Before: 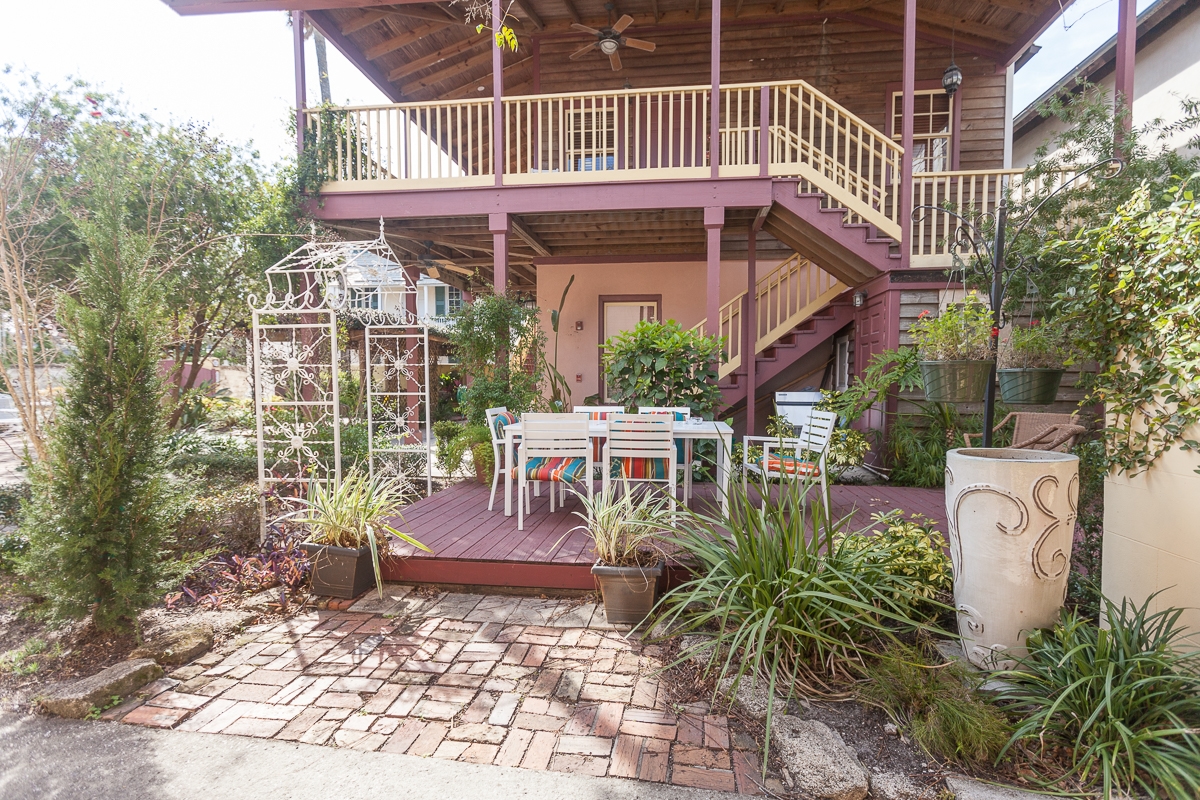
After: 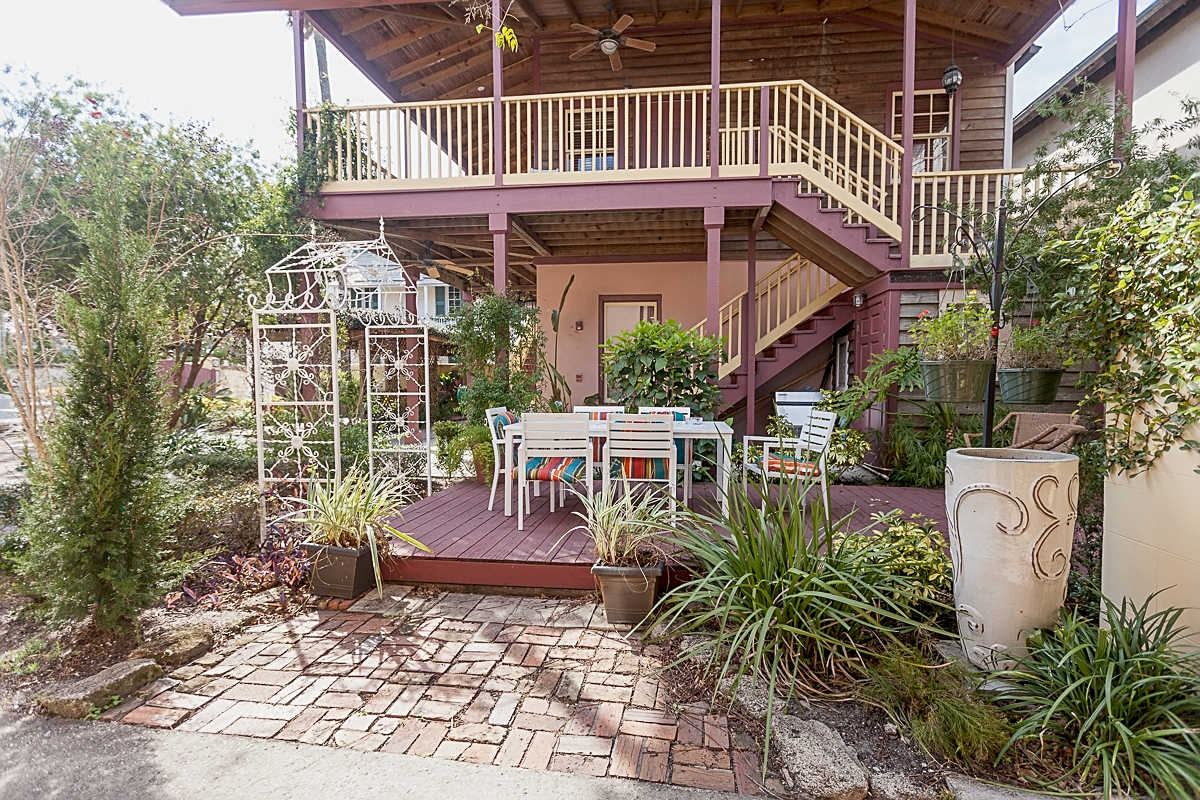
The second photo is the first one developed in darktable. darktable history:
exposure: black level correction 0.009, exposure -0.159 EV, compensate highlight preservation false
sharpen: on, module defaults
